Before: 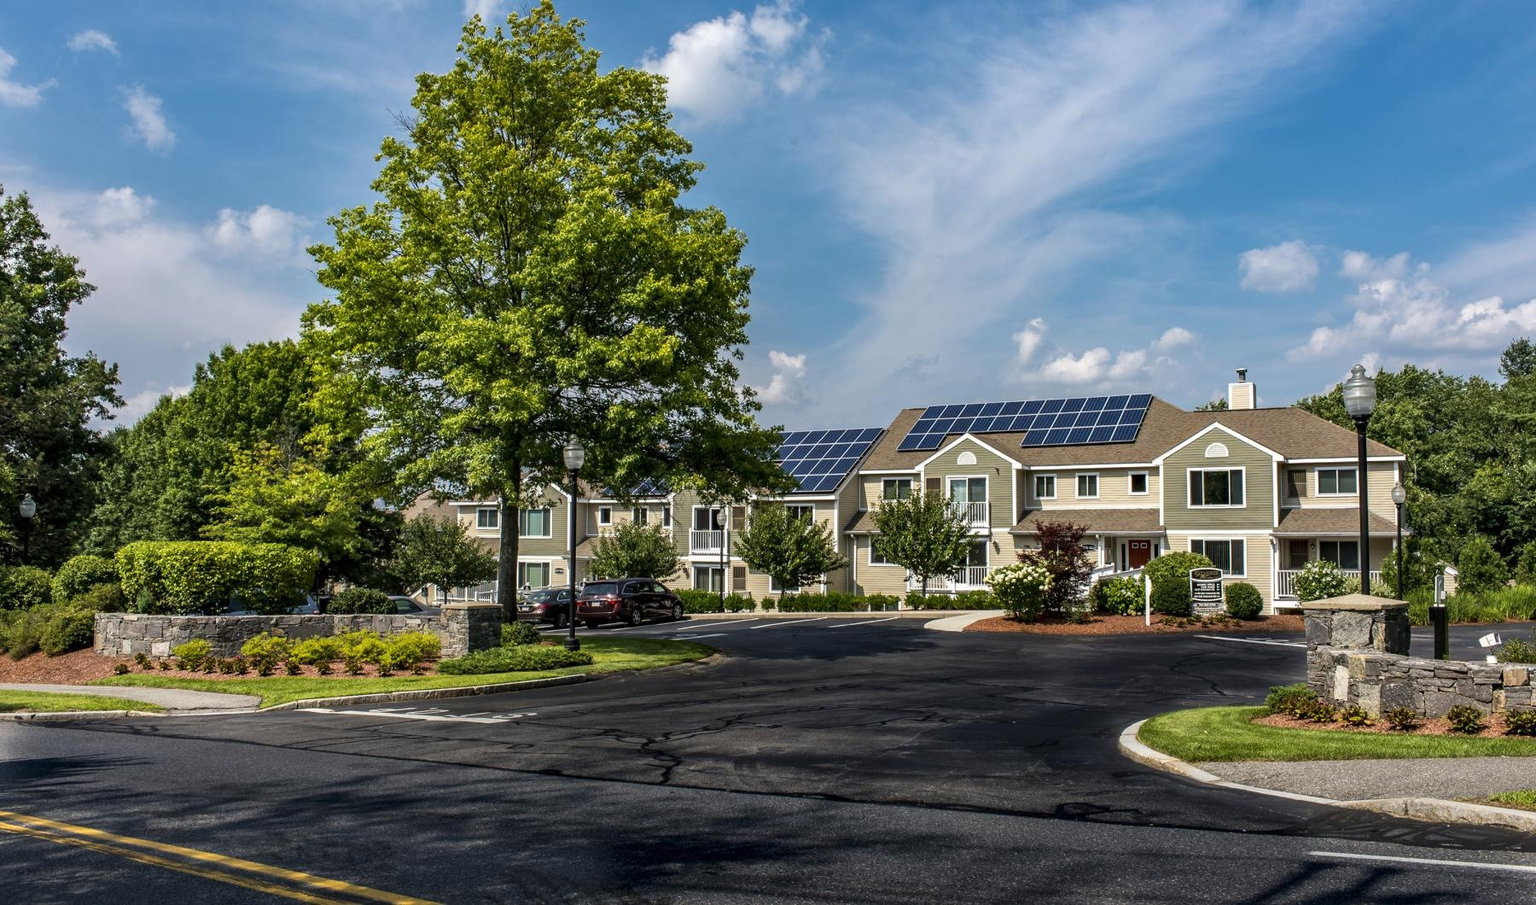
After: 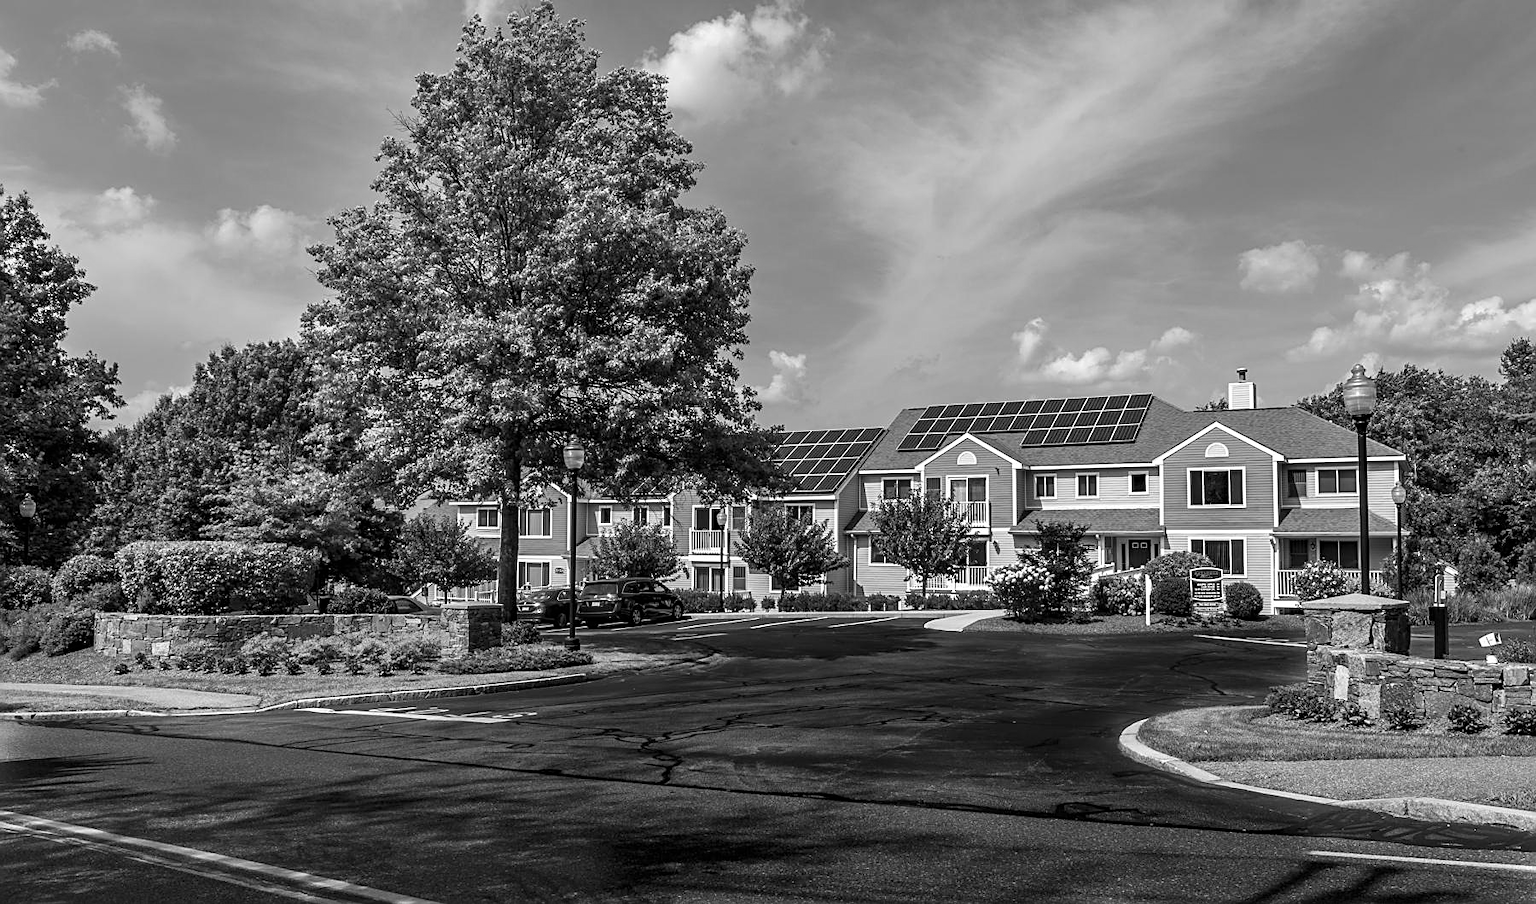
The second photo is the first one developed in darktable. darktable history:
monochrome: a 1.94, b -0.638
sharpen: on, module defaults
